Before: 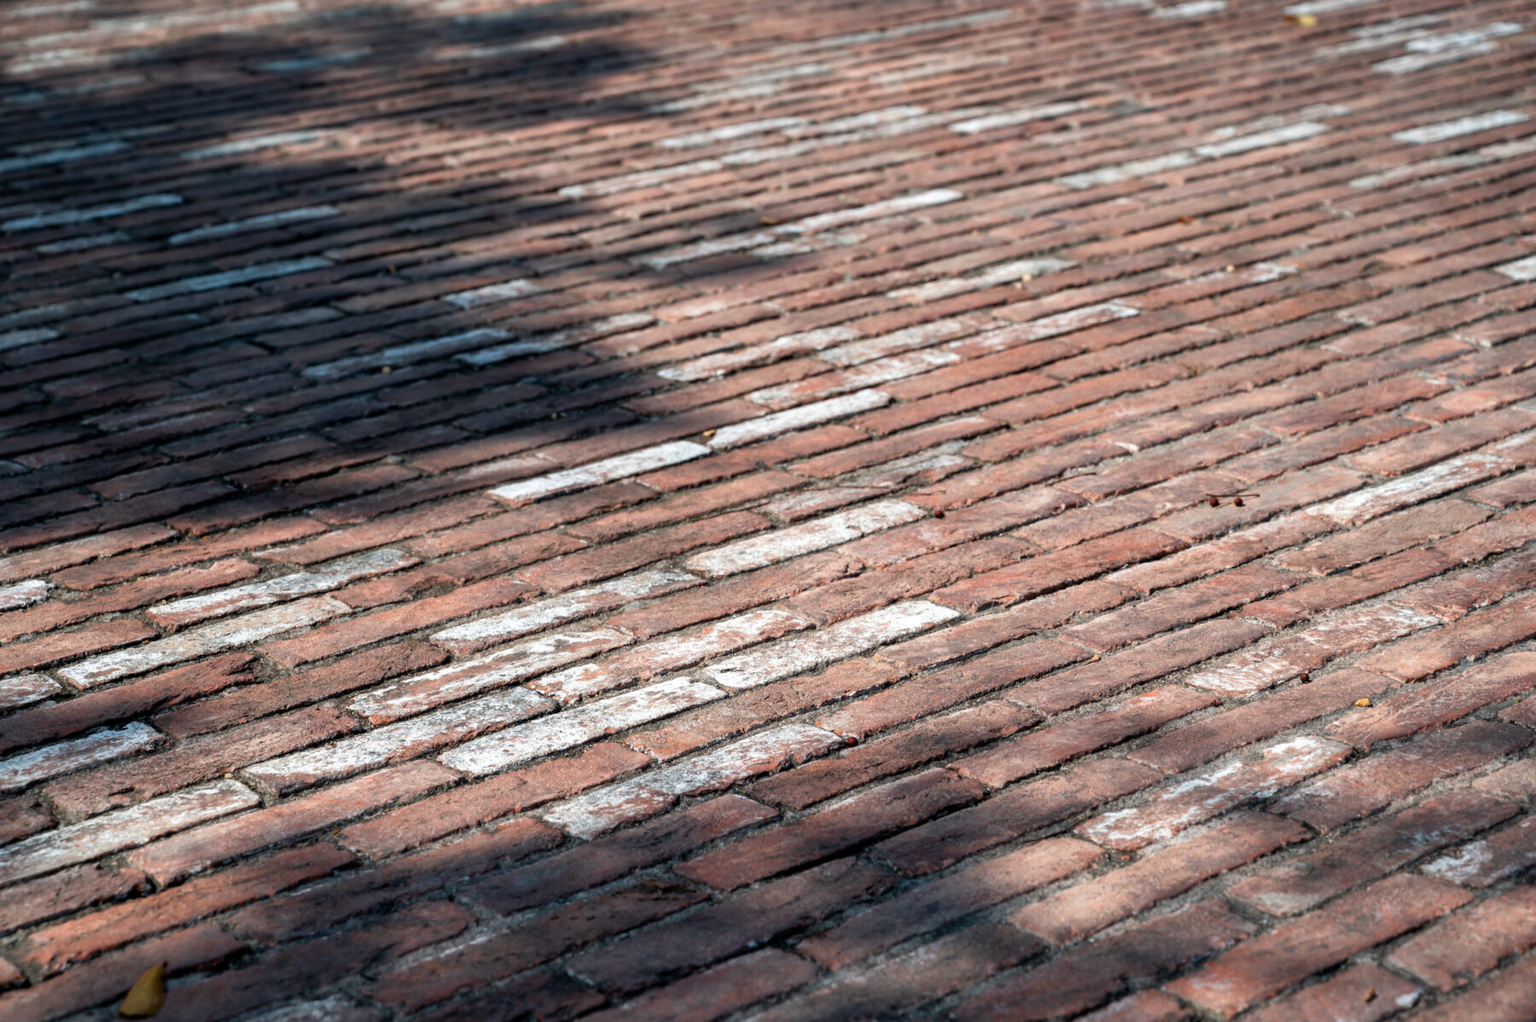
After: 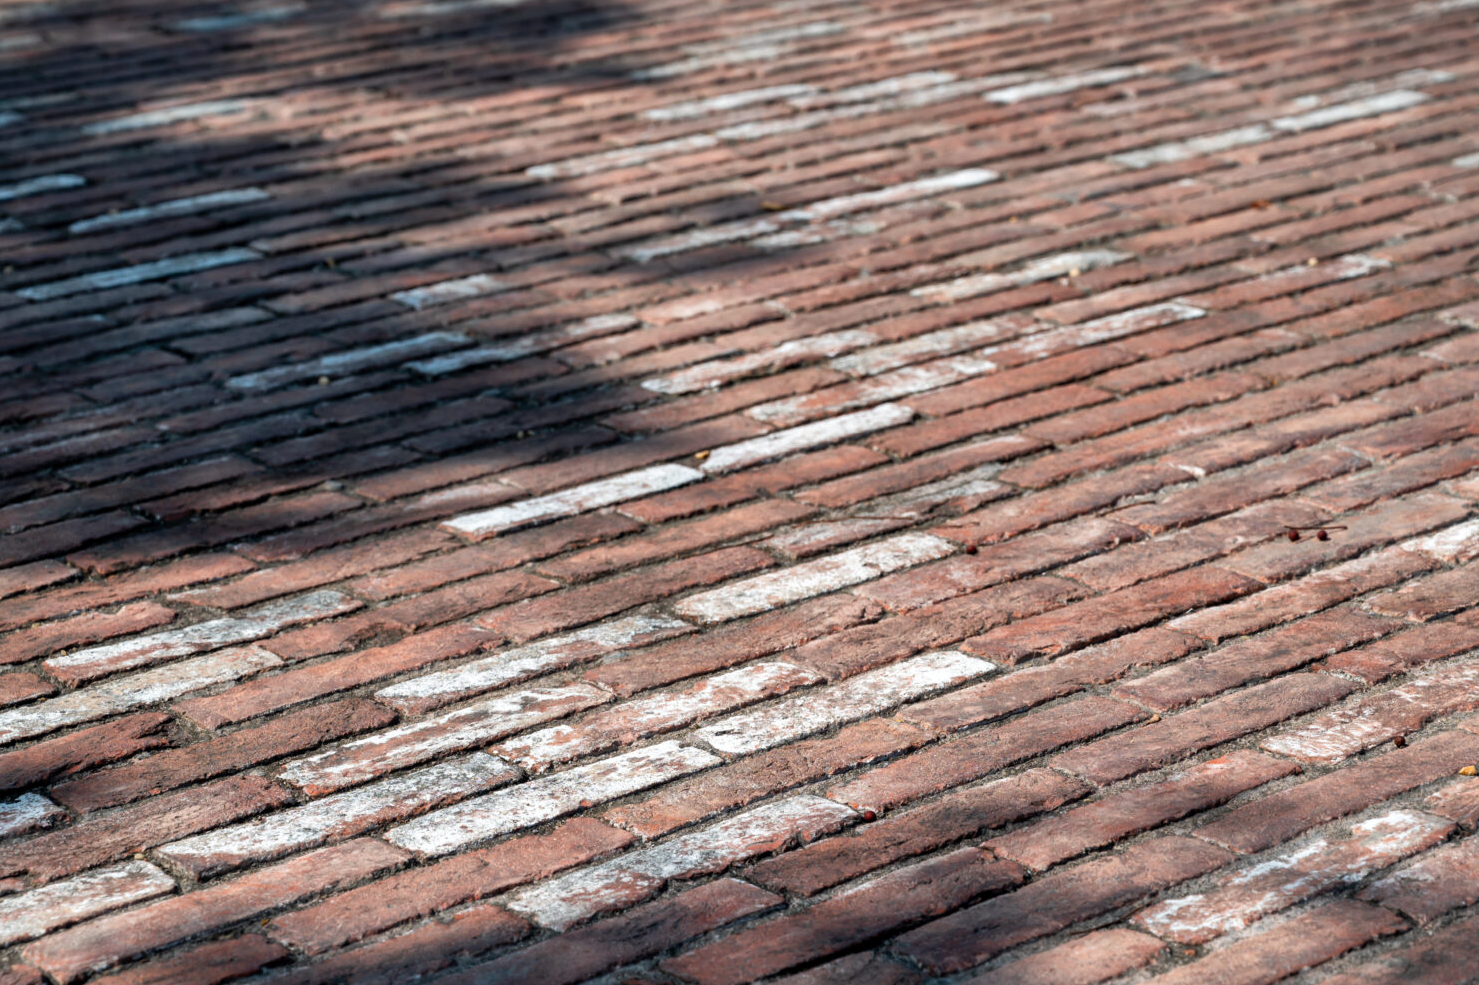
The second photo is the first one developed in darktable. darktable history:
crop and rotate: left 7.196%, top 4.574%, right 10.605%, bottom 13.178%
shadows and highlights: radius 108.52, shadows 40.68, highlights -72.88, low approximation 0.01, soften with gaussian
